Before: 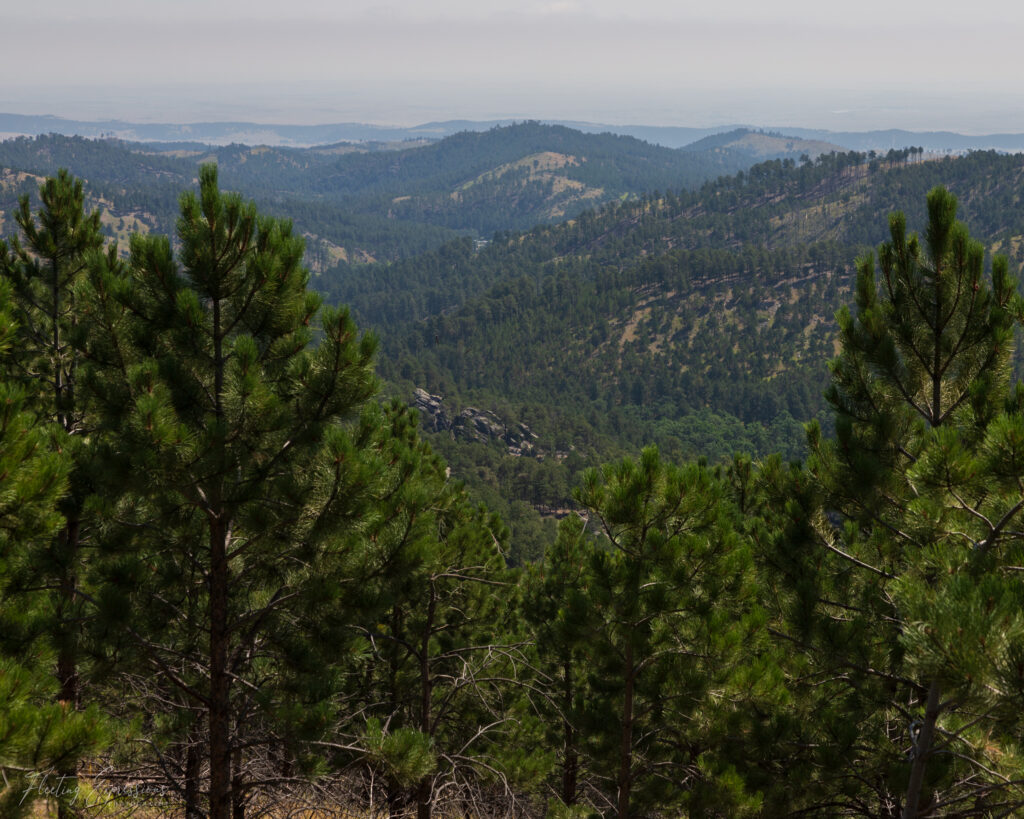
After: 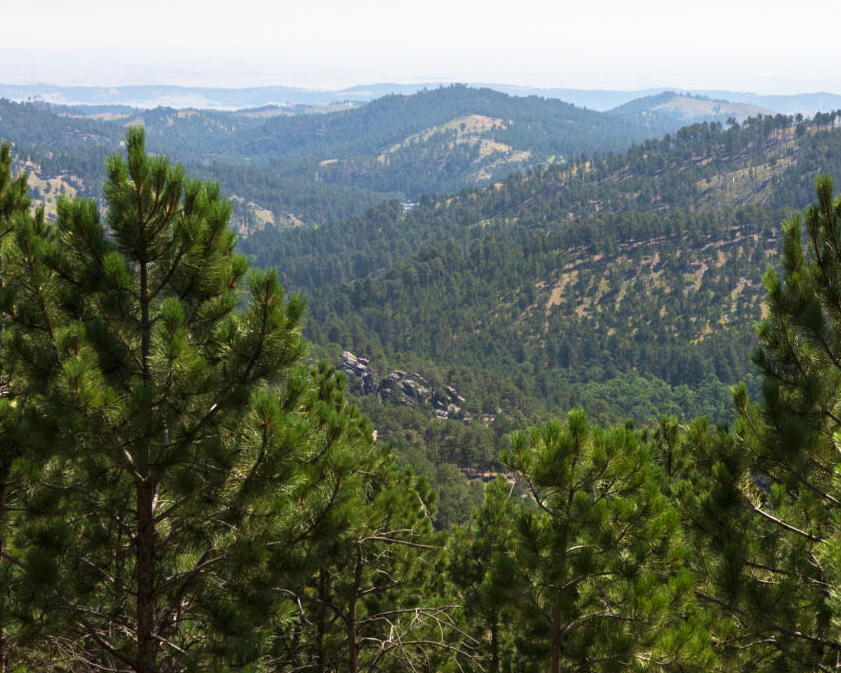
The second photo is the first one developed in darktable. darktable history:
crop and rotate: left 7.196%, top 4.574%, right 10.605%, bottom 13.178%
exposure: exposure 0.6 EV, compensate highlight preservation false
base curve: curves: ch0 [(0, 0) (0.688, 0.865) (1, 1)], preserve colors none
